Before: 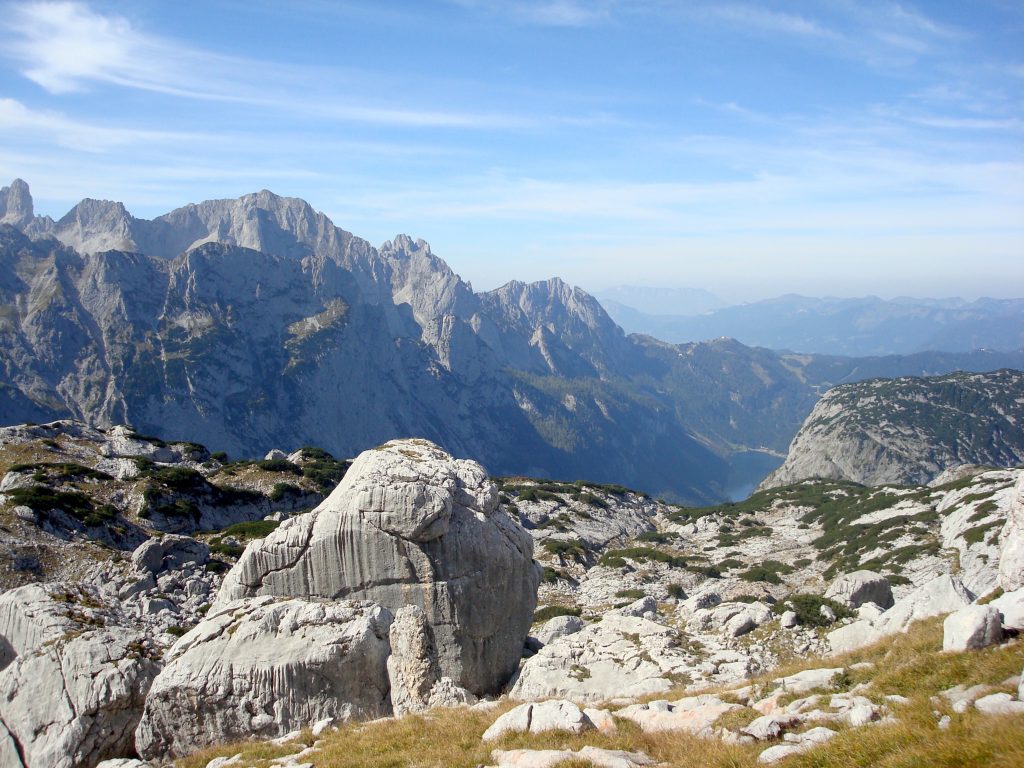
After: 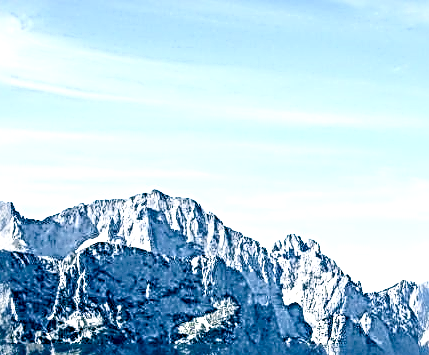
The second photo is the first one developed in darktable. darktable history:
contrast brightness saturation: contrast 0.43, brightness 0.56, saturation -0.19
color balance rgb: shadows lift › luminance -28.76%, shadows lift › chroma 10%, shadows lift › hue 230°, power › chroma 0.5%, power › hue 215°, highlights gain › luminance 7.14%, highlights gain › chroma 1%, highlights gain › hue 50°, global offset › luminance -0.29%, global offset › hue 260°, perceptual saturation grading › global saturation 20%, perceptual saturation grading › highlights -13.92%, perceptual saturation grading › shadows 50%
sharpen: radius 4.001, amount 2
local contrast: detail 203%
crop and rotate: left 10.817%, top 0.062%, right 47.194%, bottom 53.626%
